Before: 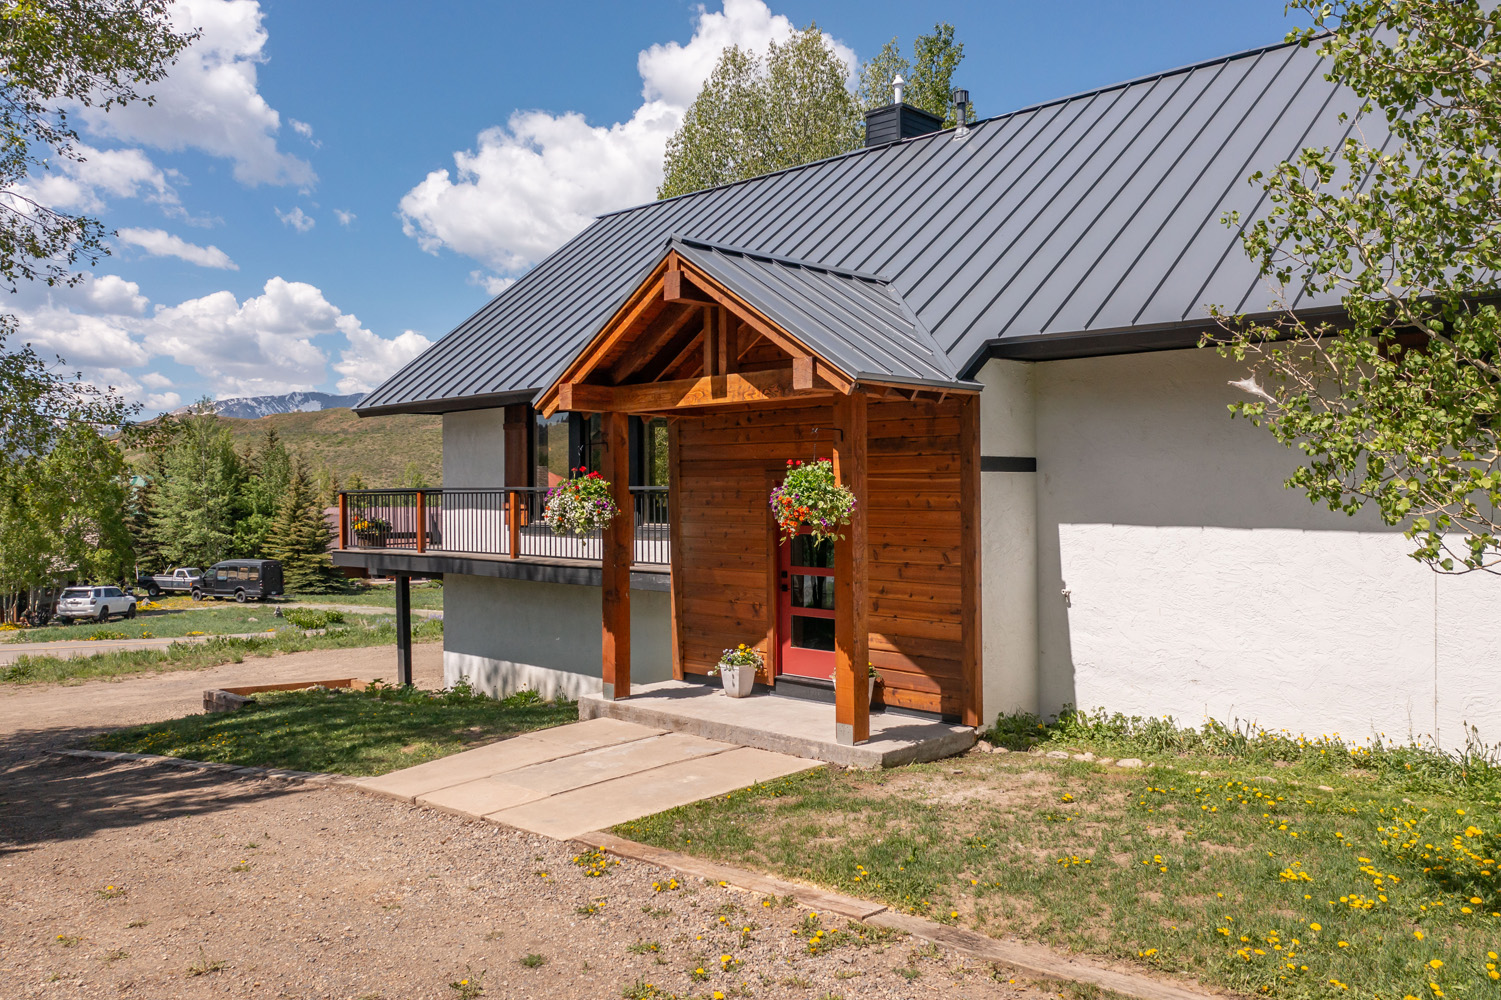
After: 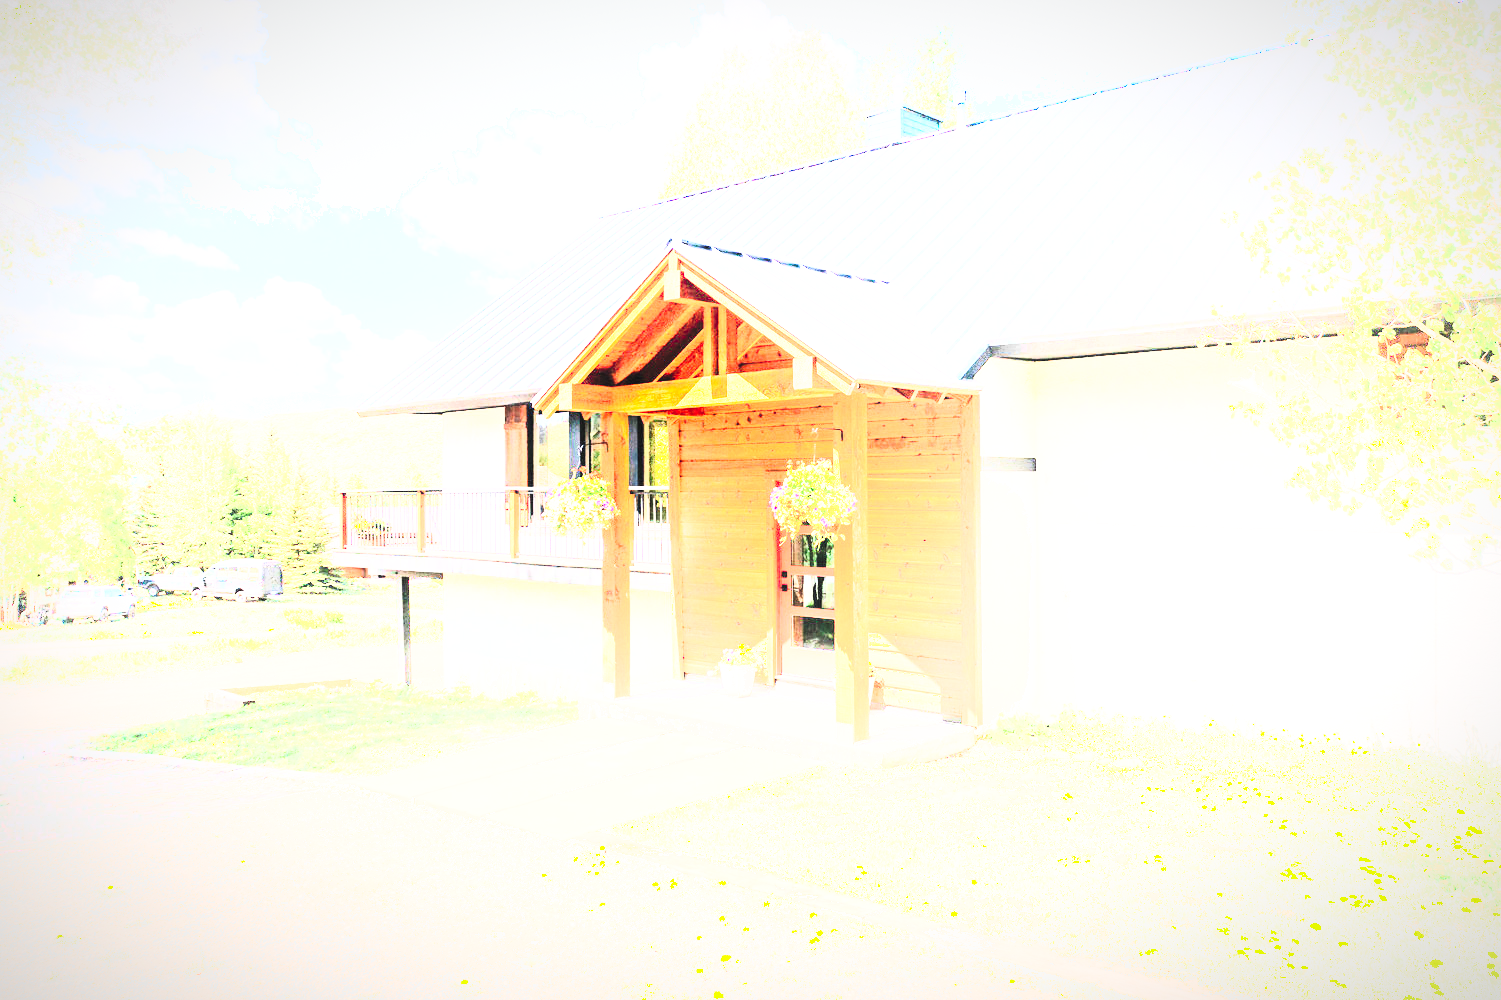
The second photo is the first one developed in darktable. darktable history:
shadows and highlights: shadows -89.48, highlights 89.14, soften with gaussian
exposure: exposure 1.063 EV, compensate exposure bias true, compensate highlight preservation false
base curve: curves: ch0 [(0, 0) (0.007, 0.004) (0.027, 0.03) (0.046, 0.07) (0.207, 0.54) (0.442, 0.872) (0.673, 0.972) (1, 1)], preserve colors none
contrast brightness saturation: contrast 0.828, brightness 0.583, saturation 0.606
vignetting: fall-off radius 99.25%, width/height ratio 1.342, dithering 8-bit output
